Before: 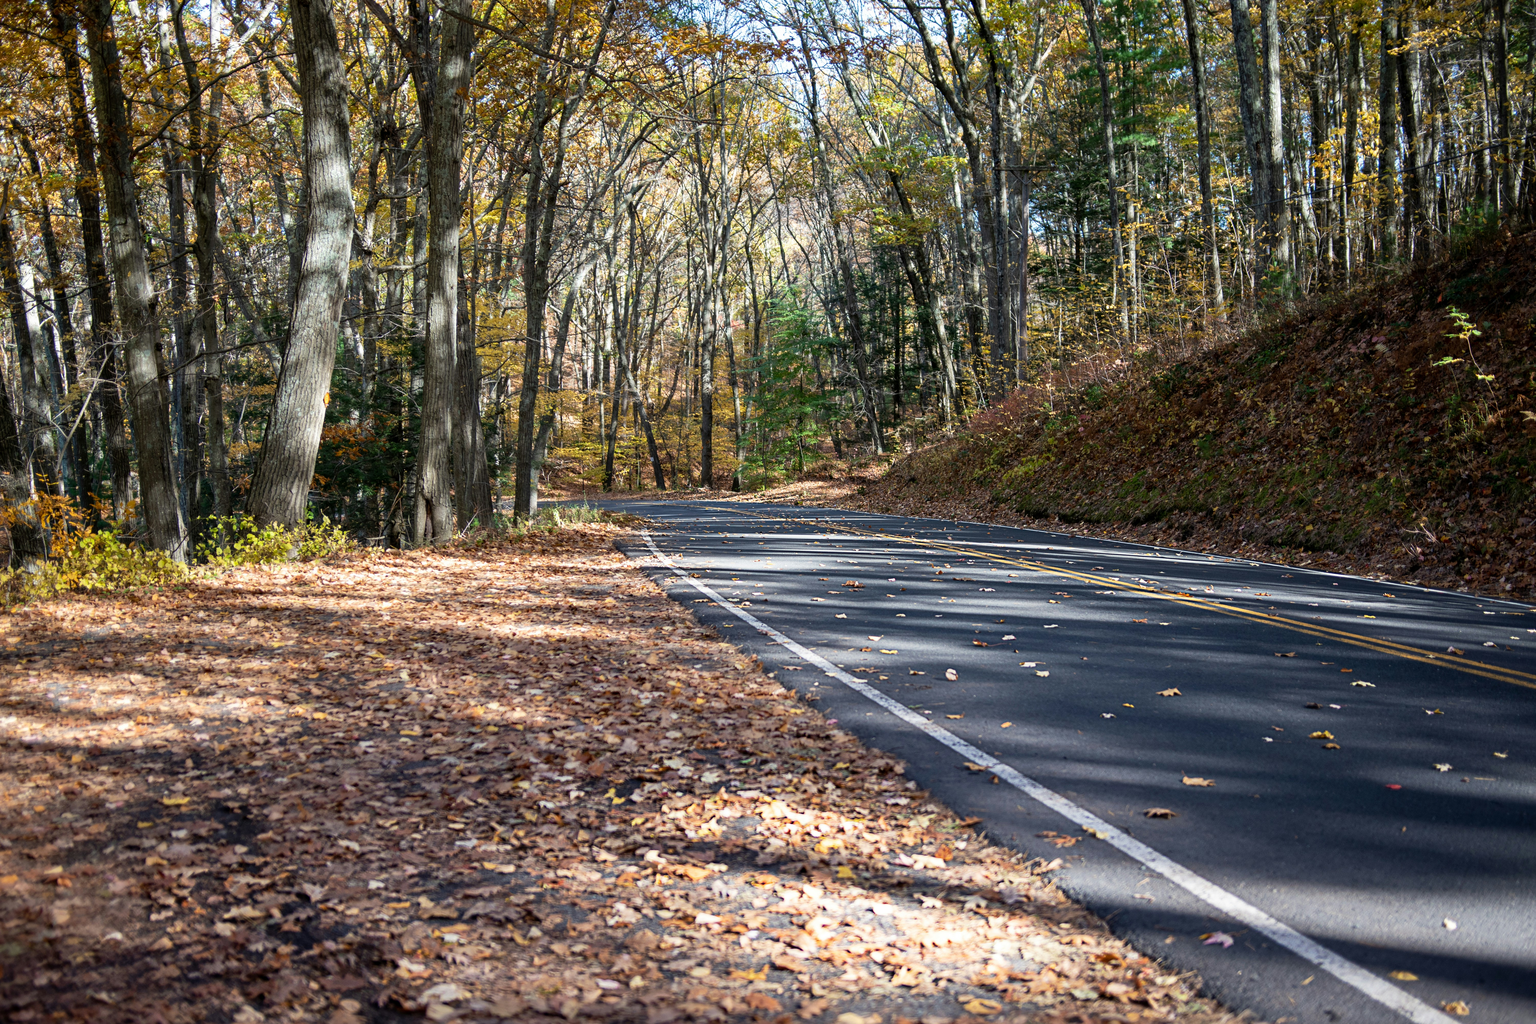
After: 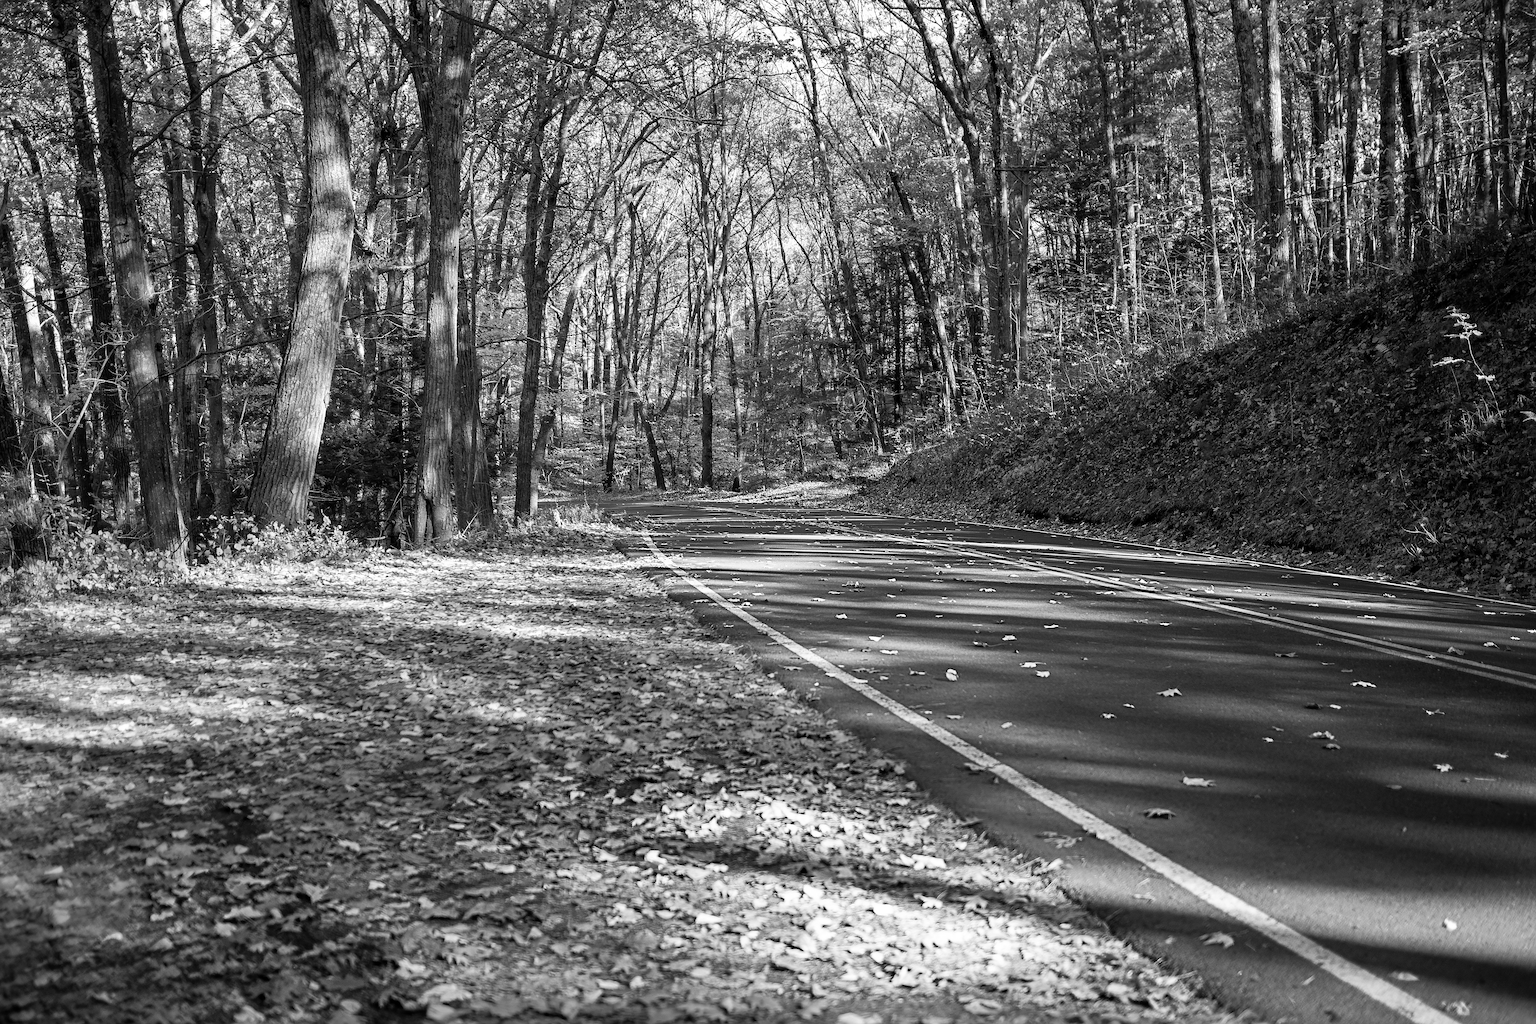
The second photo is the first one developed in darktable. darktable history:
velvia: on, module defaults
contrast brightness saturation: saturation -1
sharpen: radius 1.4, amount 1.25, threshold 0.7
